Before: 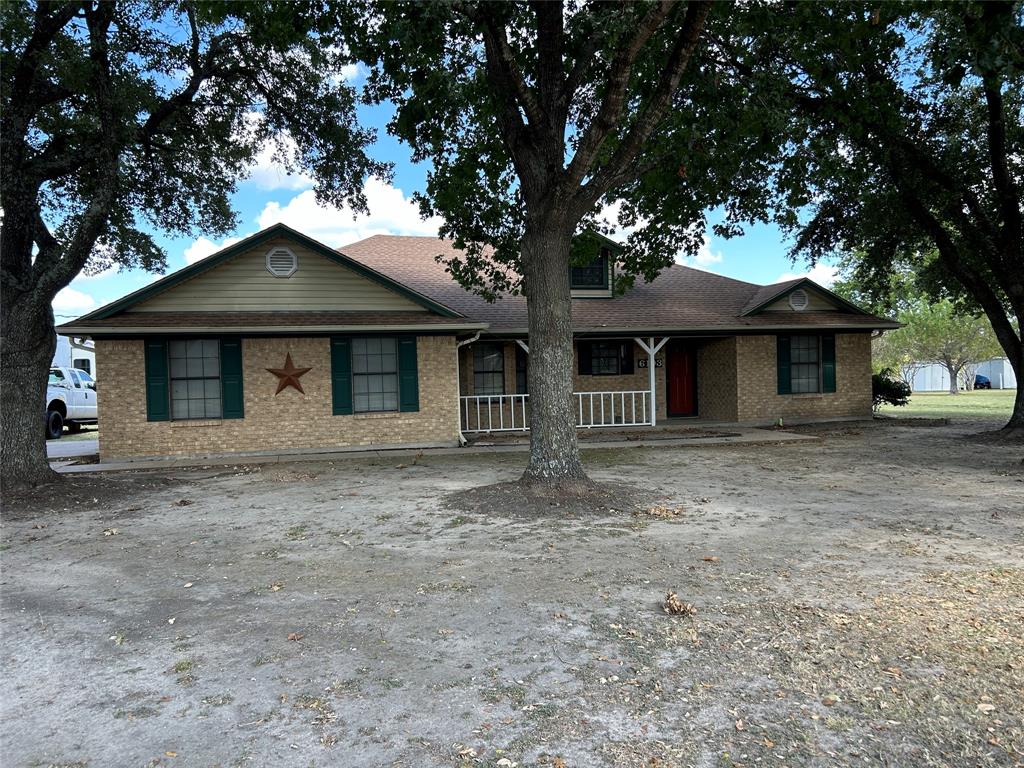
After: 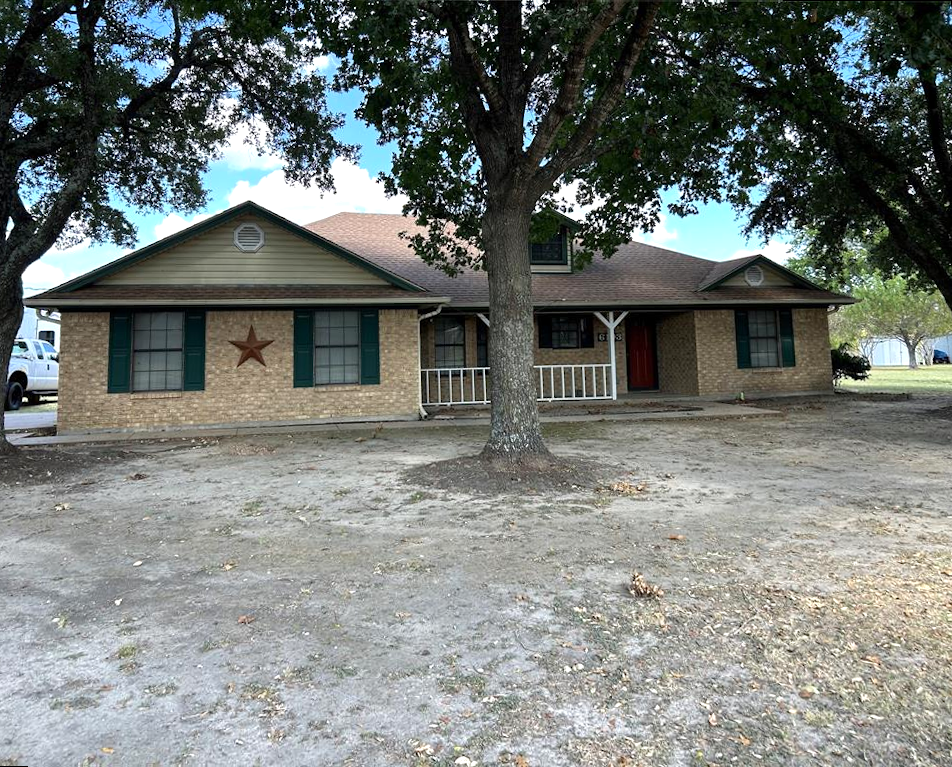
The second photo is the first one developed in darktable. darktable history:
rotate and perspective: rotation 0.215°, lens shift (vertical) -0.139, crop left 0.069, crop right 0.939, crop top 0.002, crop bottom 0.996
exposure: exposure 0.375 EV, compensate highlight preservation false
